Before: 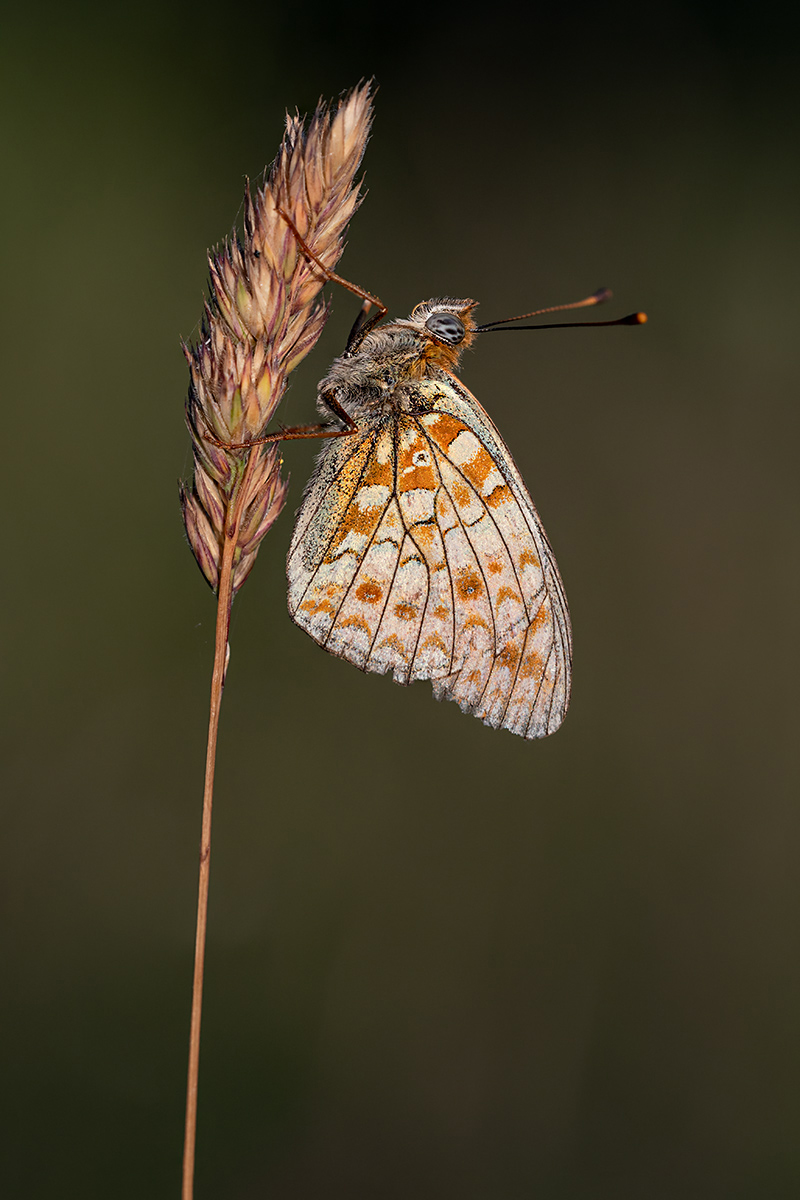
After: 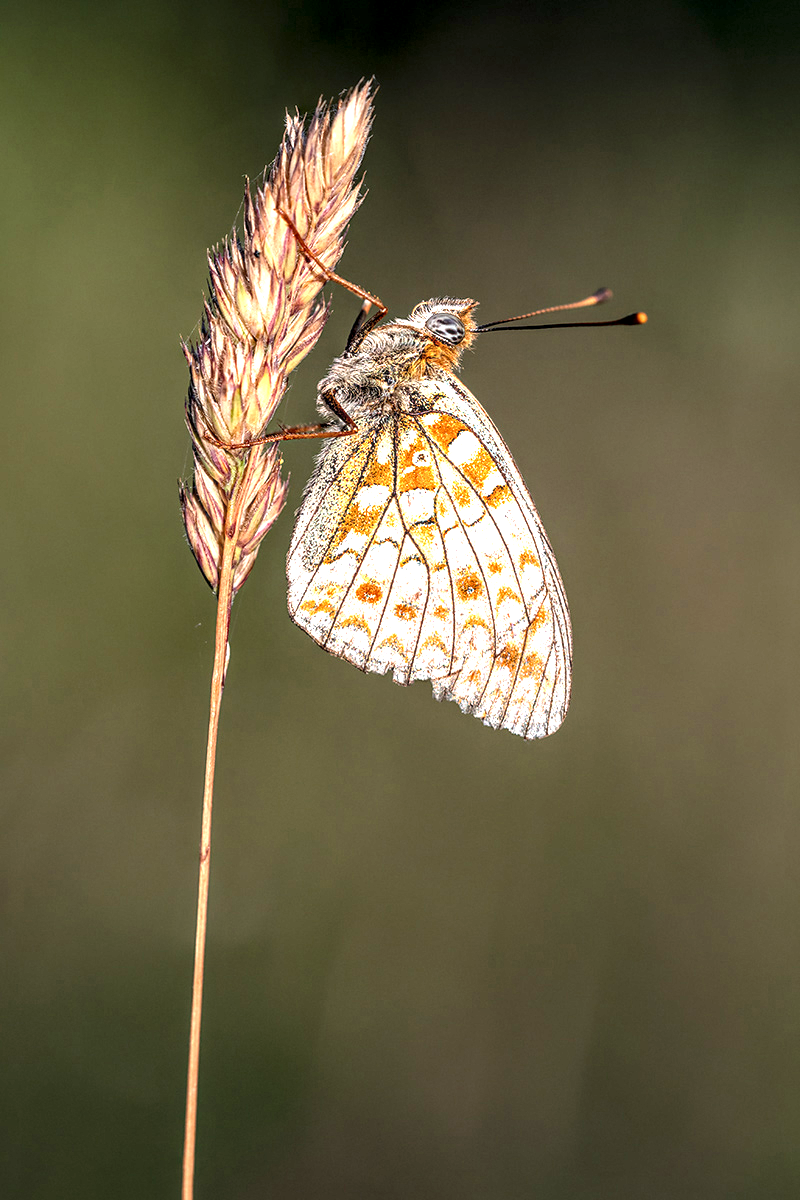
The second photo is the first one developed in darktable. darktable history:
exposure: black level correction 0, exposure 0.7 EV, compensate exposure bias true, compensate highlight preservation false
local contrast: detail 150%
